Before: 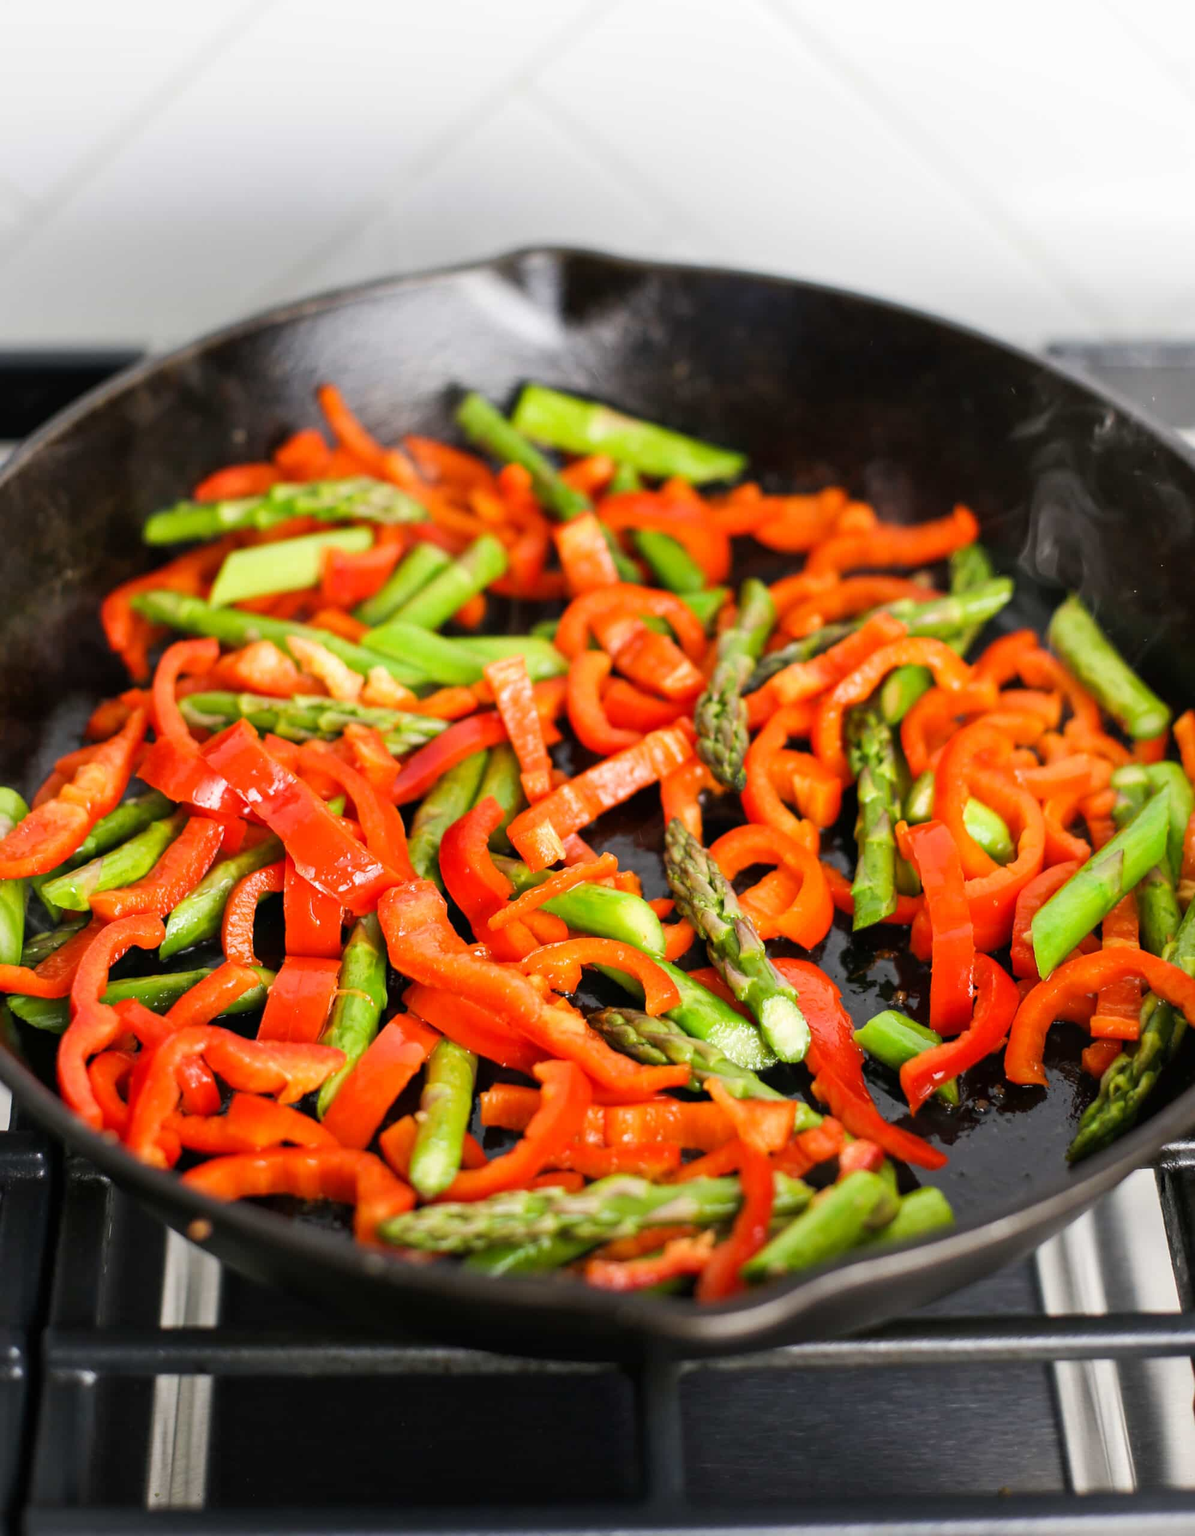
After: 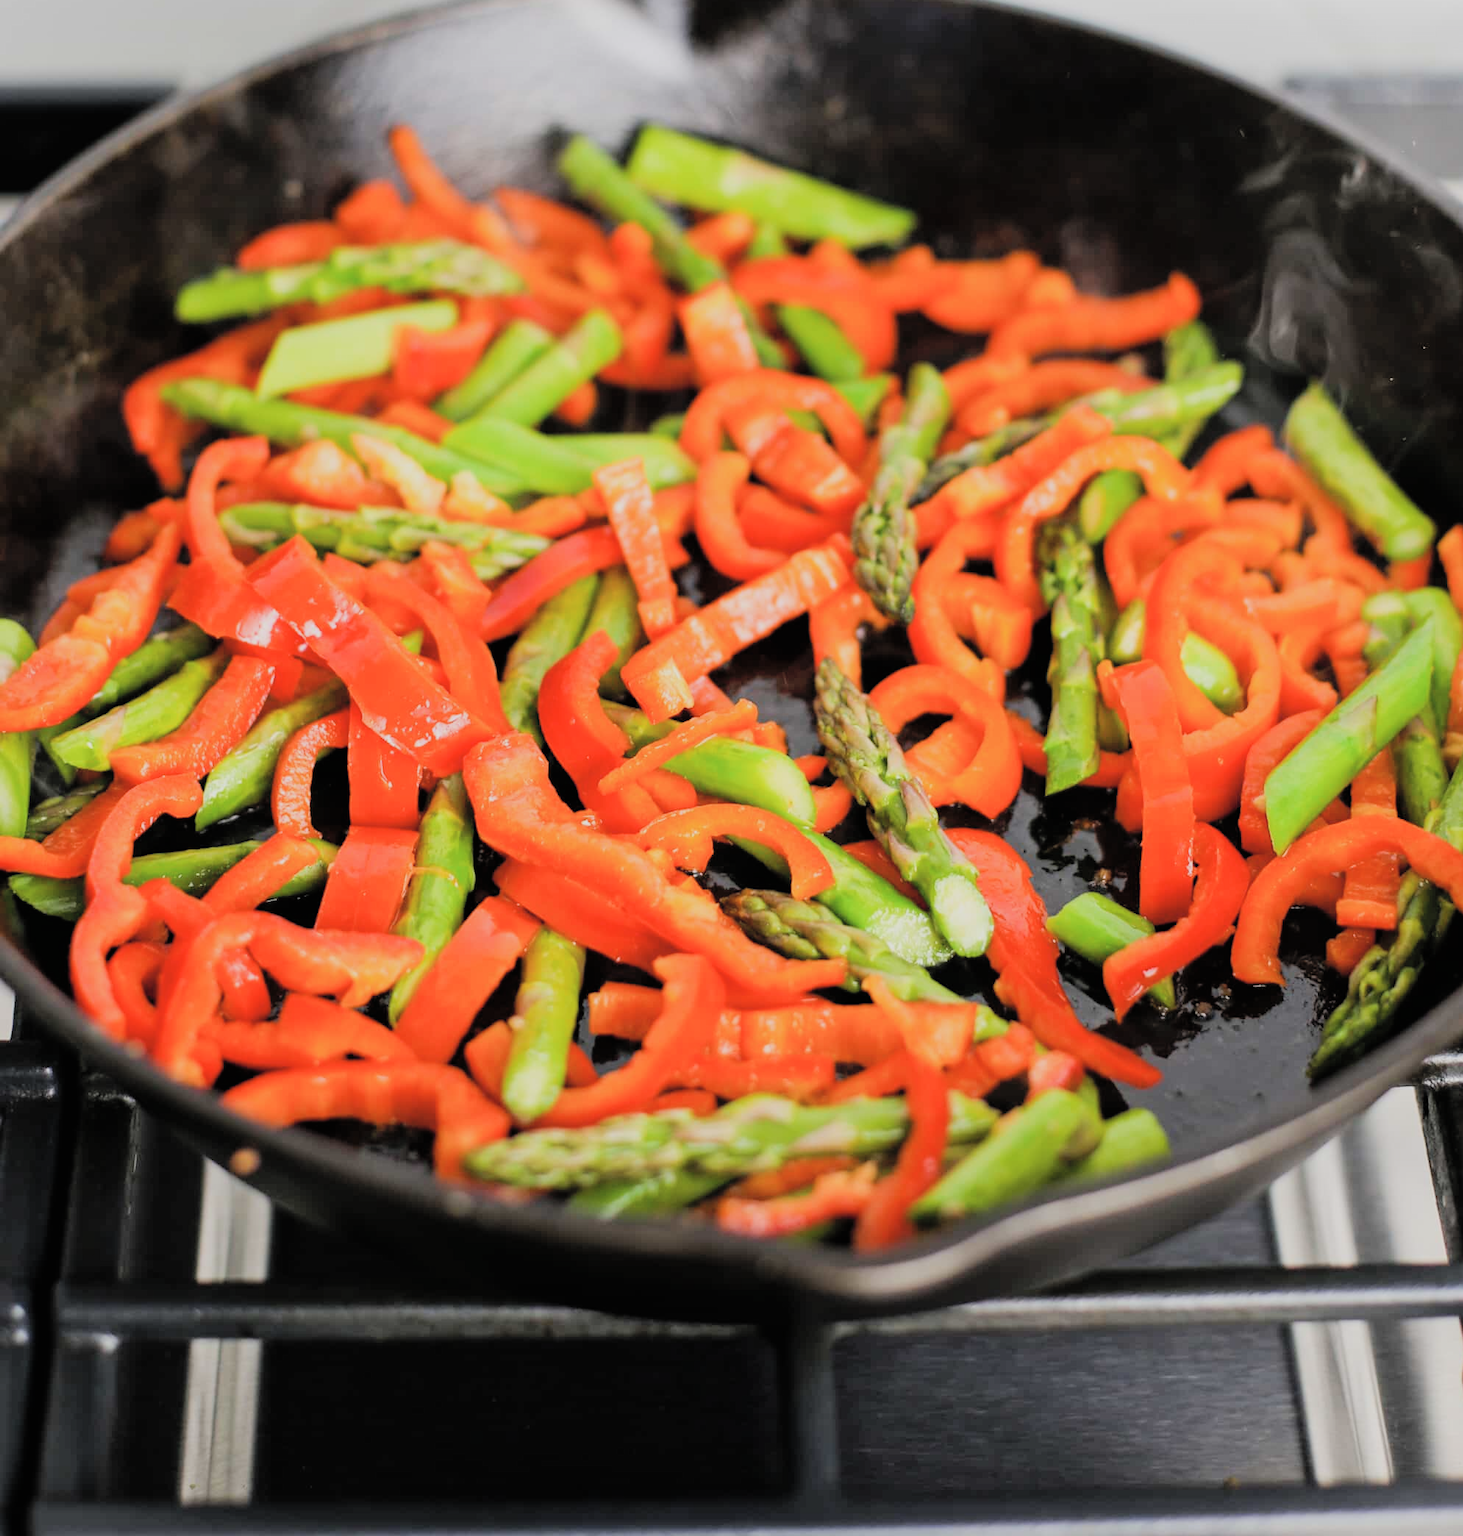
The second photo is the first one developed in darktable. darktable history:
filmic rgb: black relative exposure -7.65 EV, white relative exposure 4.56 EV, hardness 3.61
contrast brightness saturation: brightness 0.151
crop and rotate: top 18.38%
